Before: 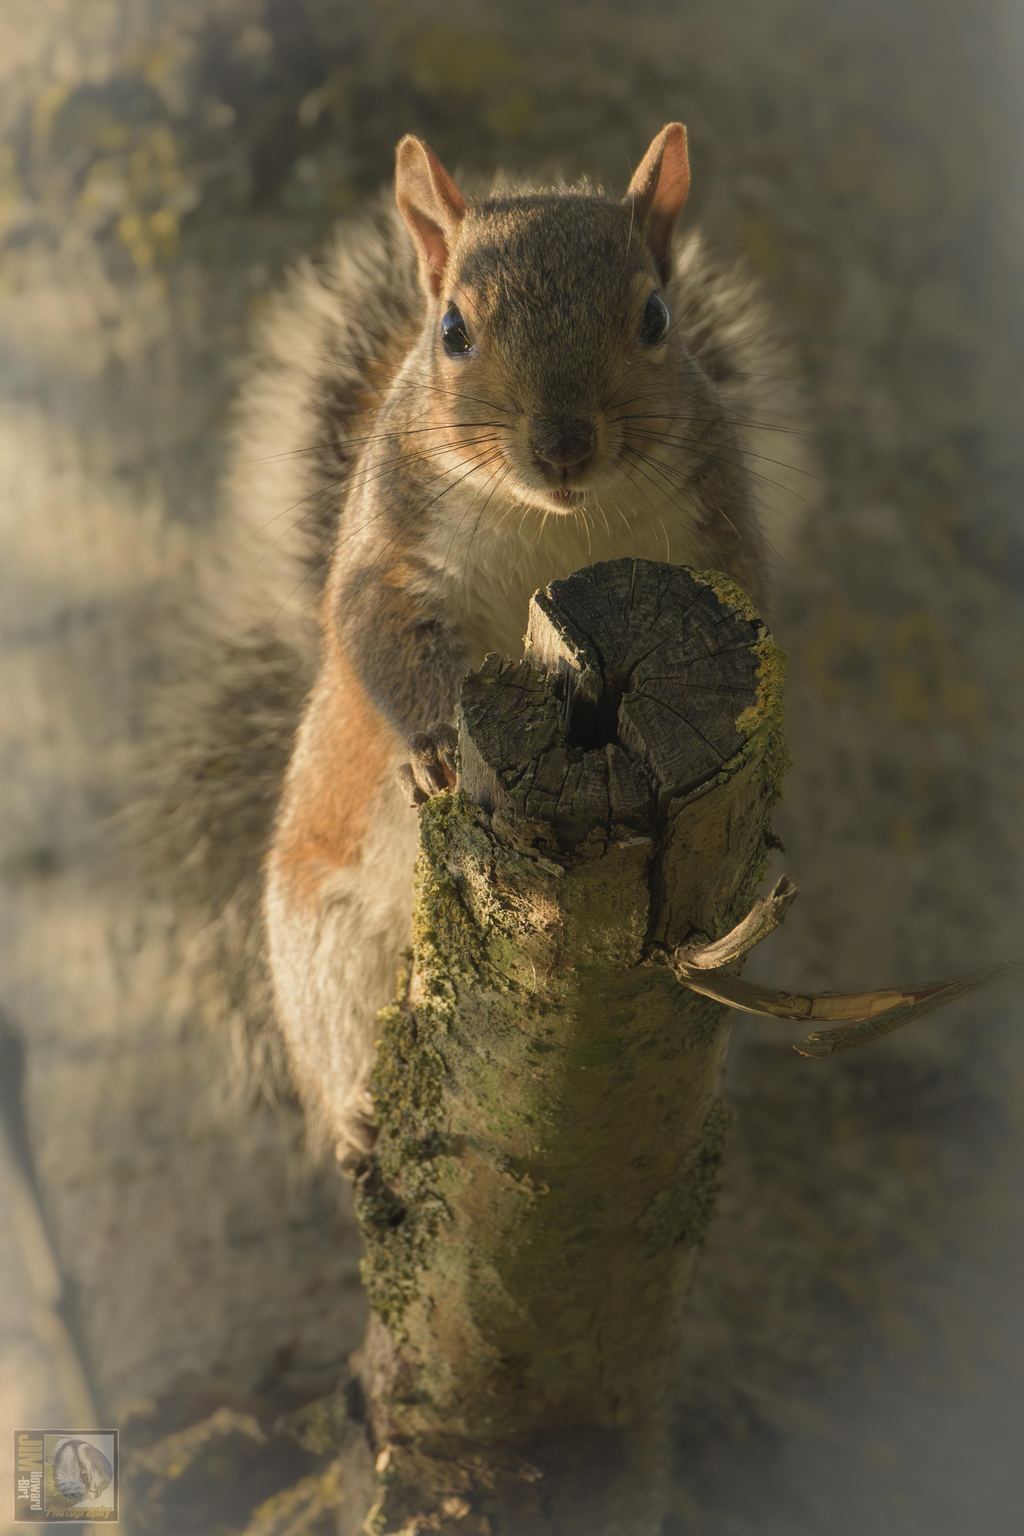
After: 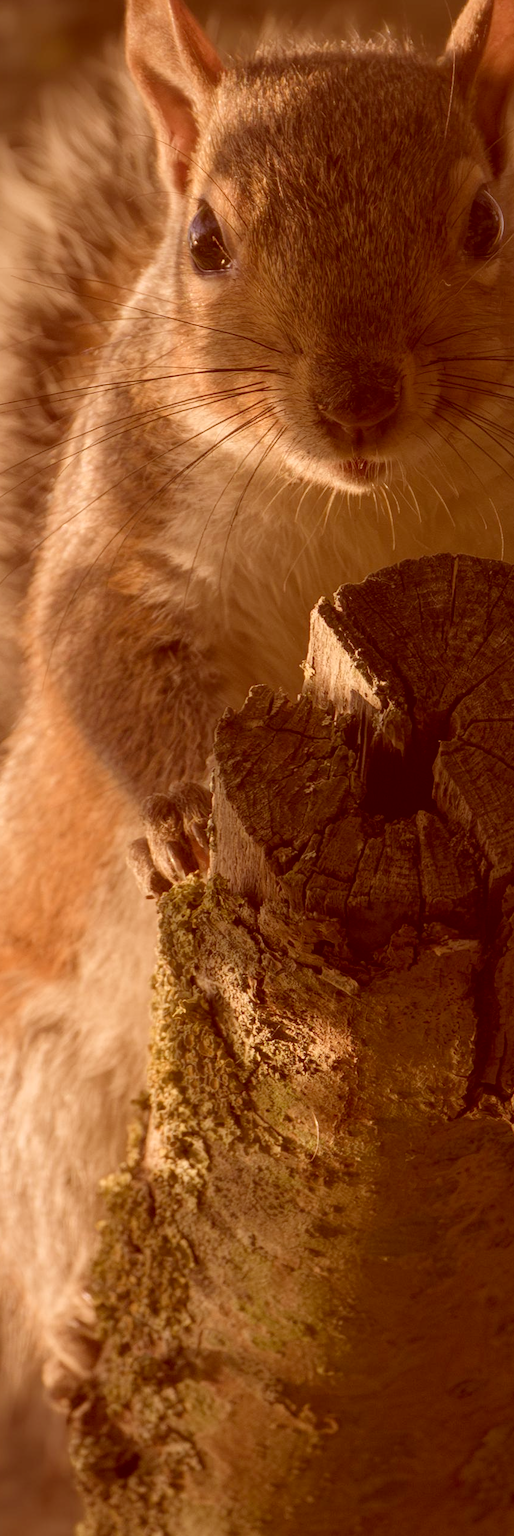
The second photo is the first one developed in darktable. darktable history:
exposure: black level correction 0.001, compensate highlight preservation false
color correction: highlights a* 9.45, highlights b* 8.92, shadows a* 39.35, shadows b* 39.71, saturation 0.819
crop and rotate: left 29.777%, top 10.26%, right 33.881%, bottom 17.356%
